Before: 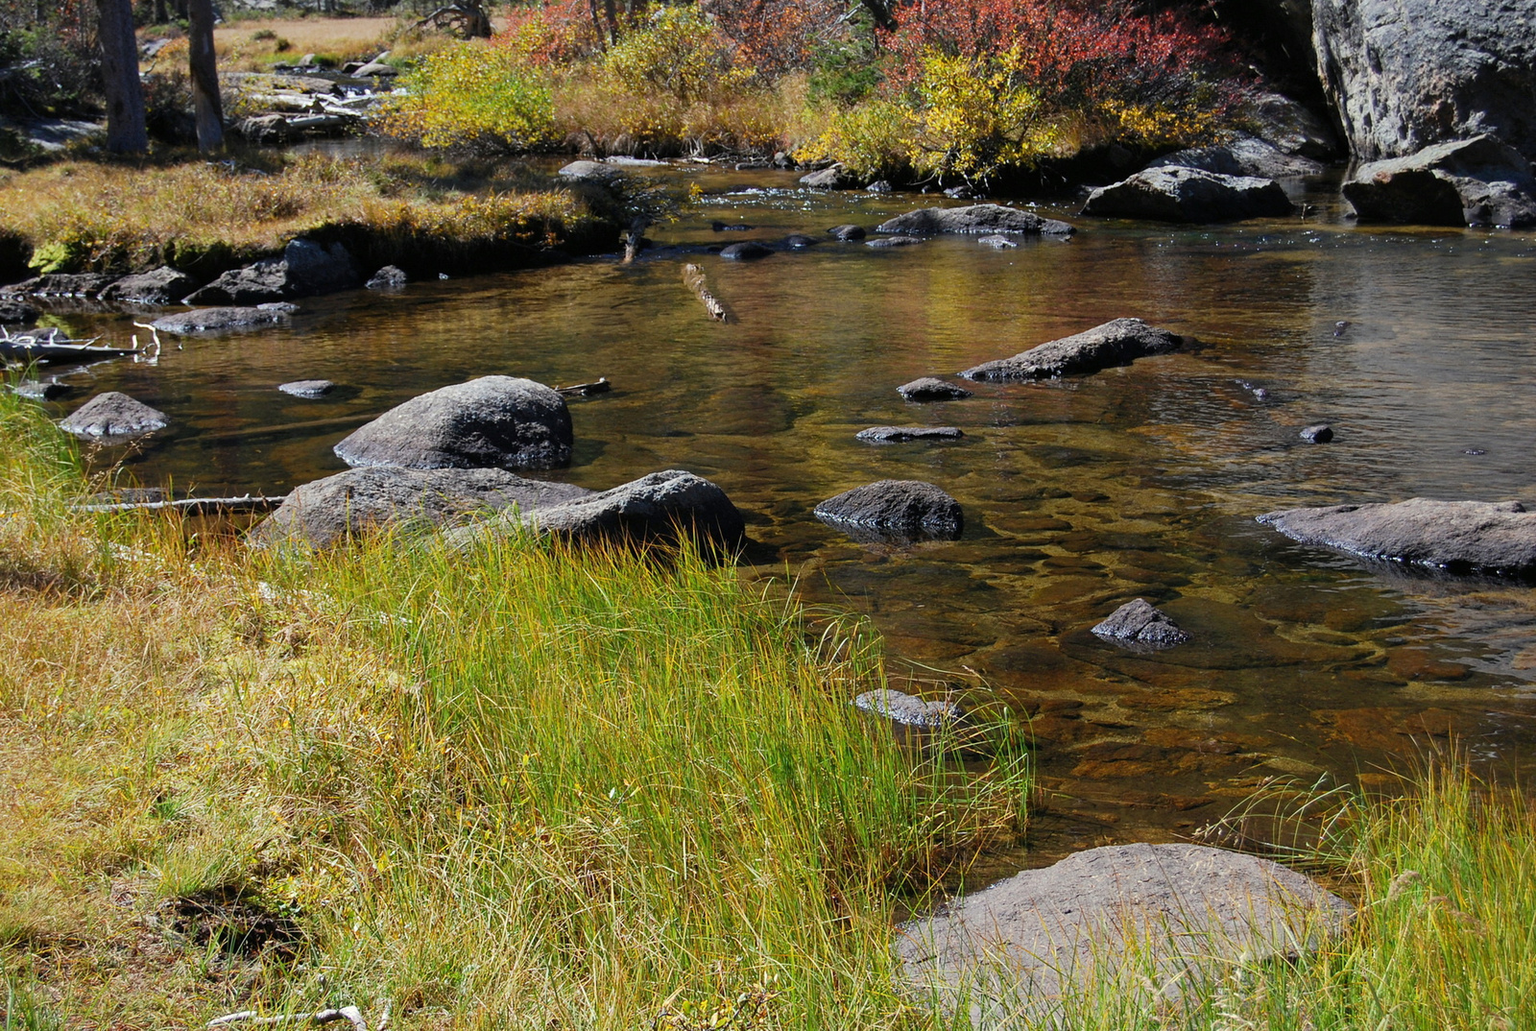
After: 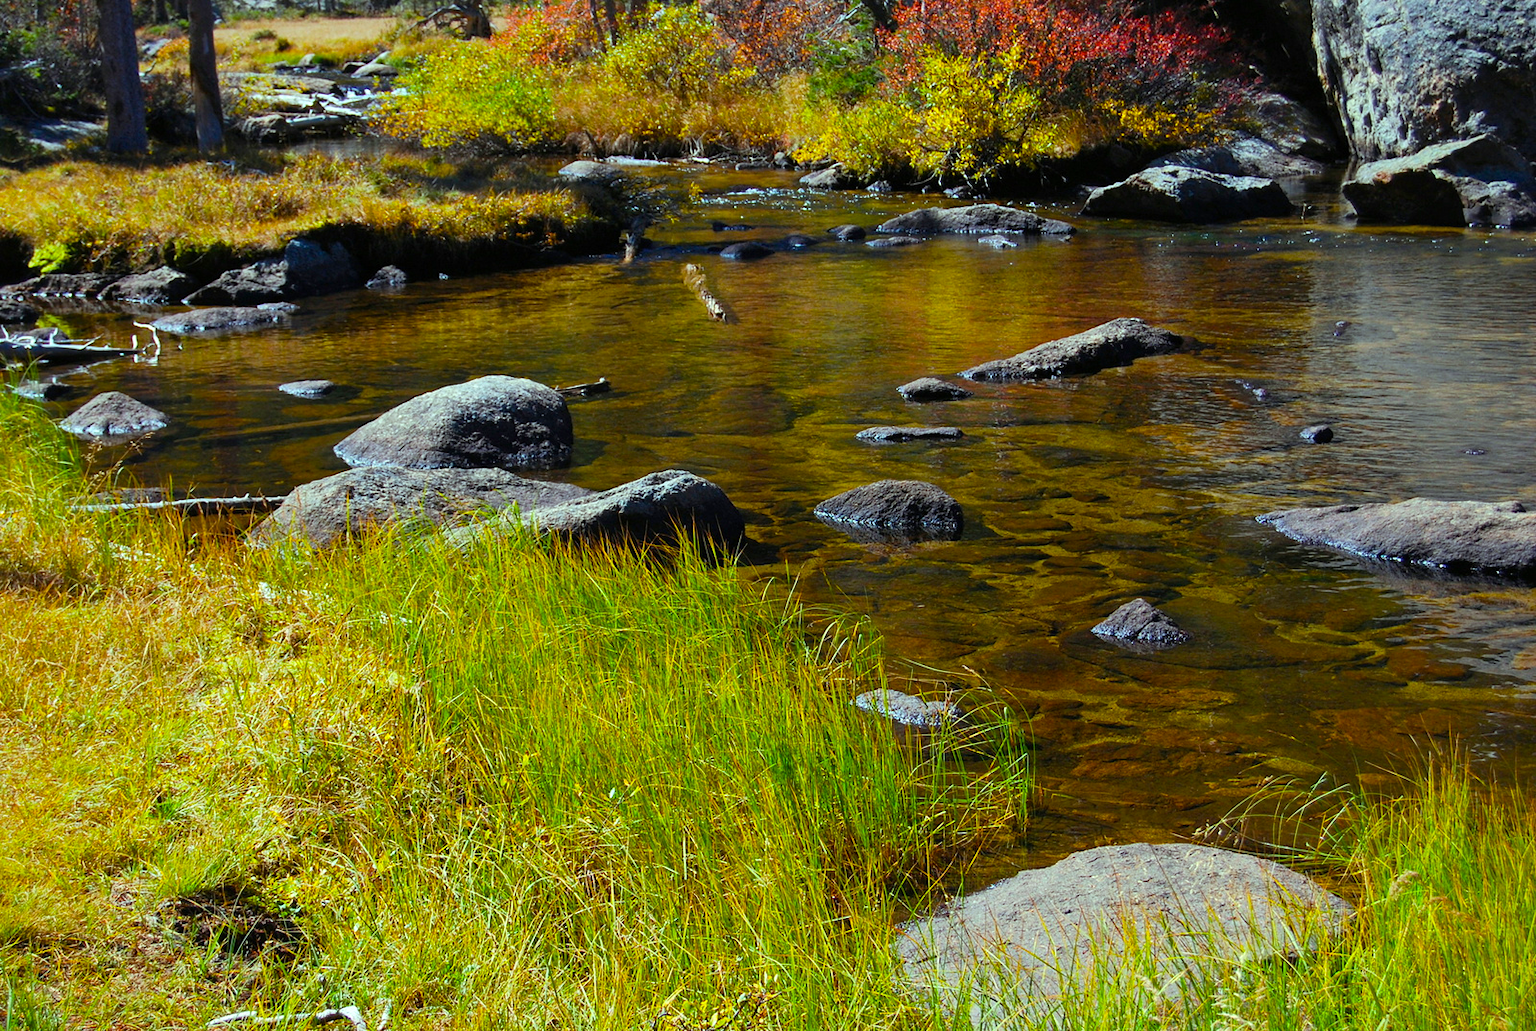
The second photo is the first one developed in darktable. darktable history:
color balance rgb: highlights gain › luminance 20.115%, highlights gain › chroma 2.765%, highlights gain › hue 175.96°, linear chroma grading › global chroma 20.564%, perceptual saturation grading › global saturation 32.89%
